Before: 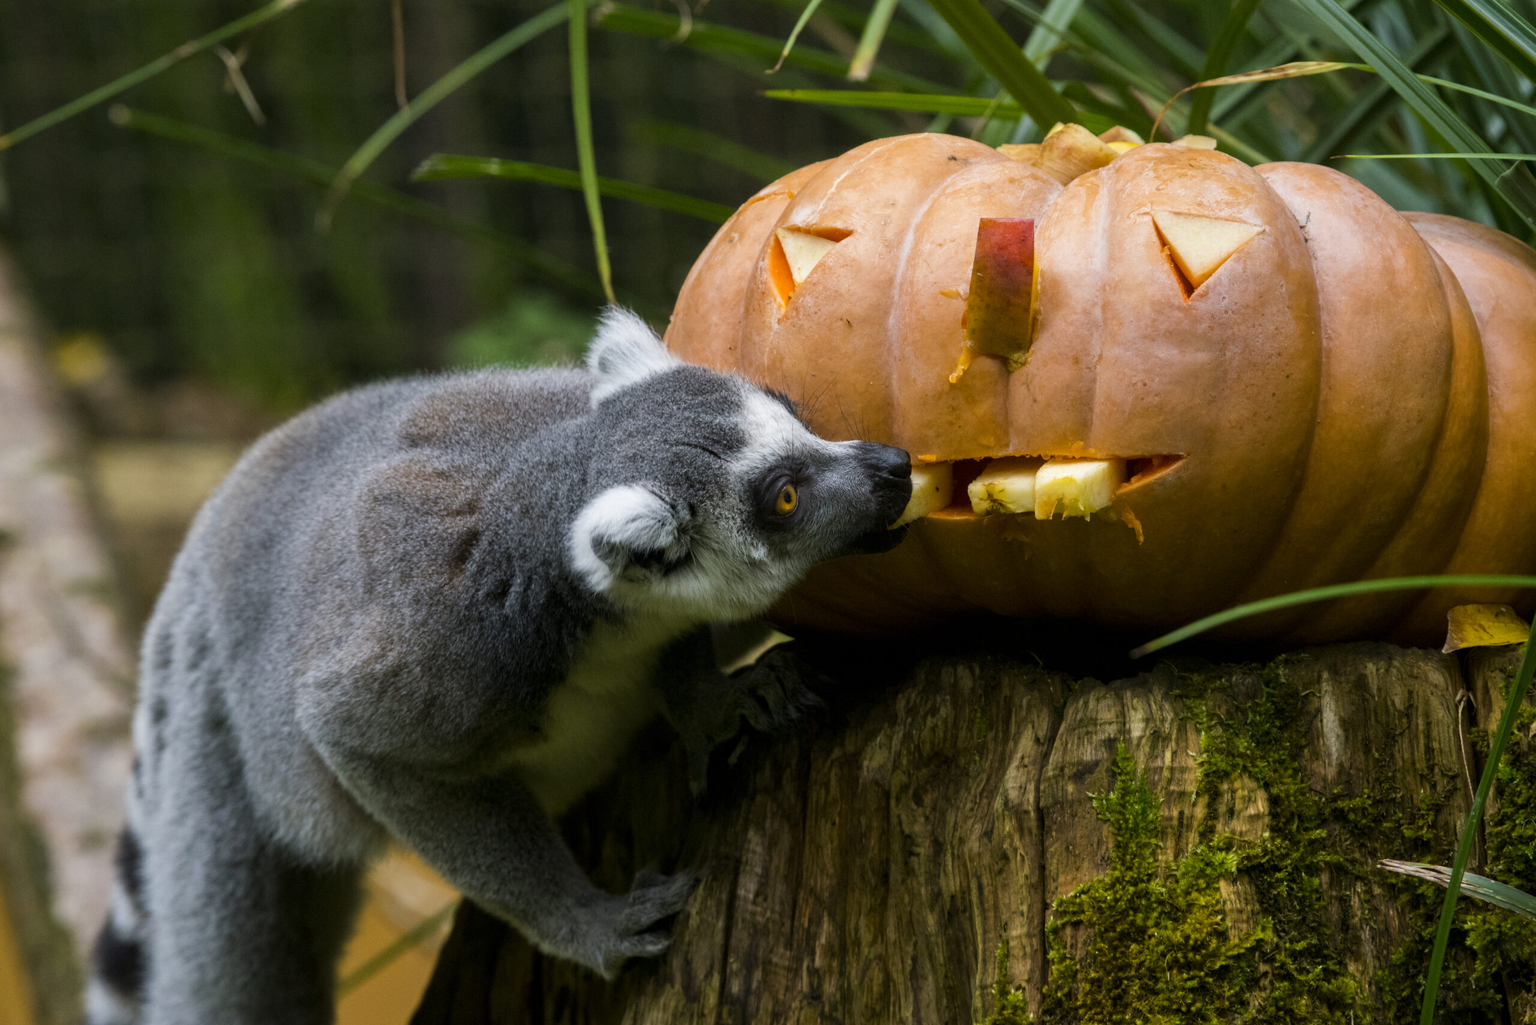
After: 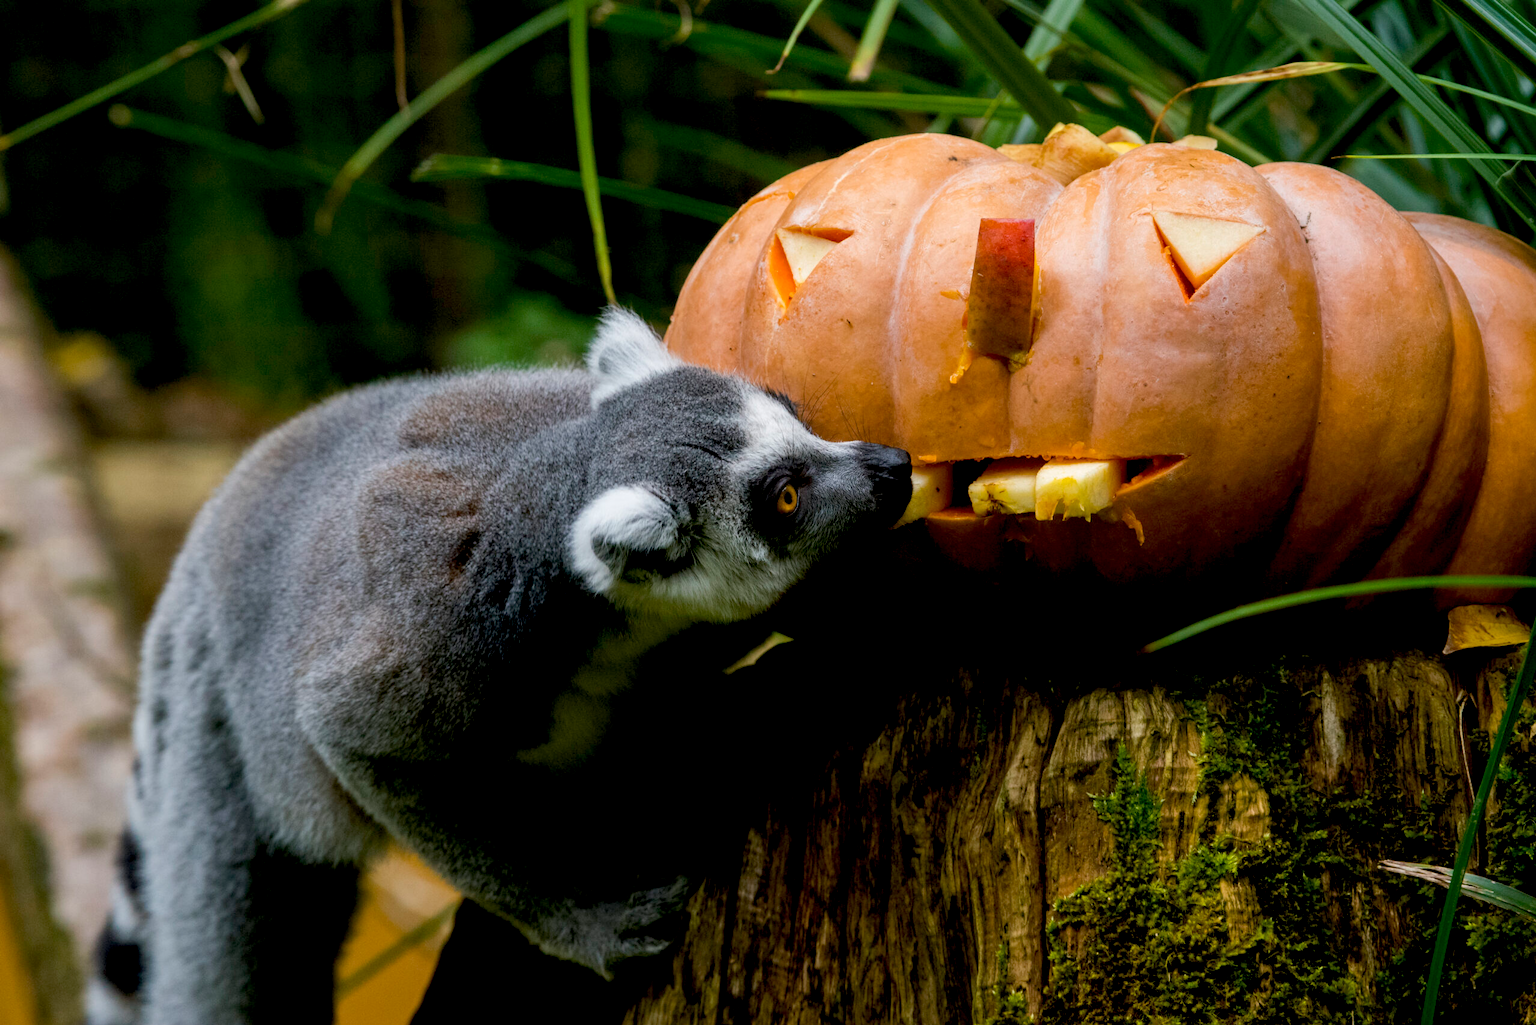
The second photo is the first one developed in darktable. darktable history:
exposure: black level correction 0.016, exposure -0.009 EV, compensate highlight preservation false
